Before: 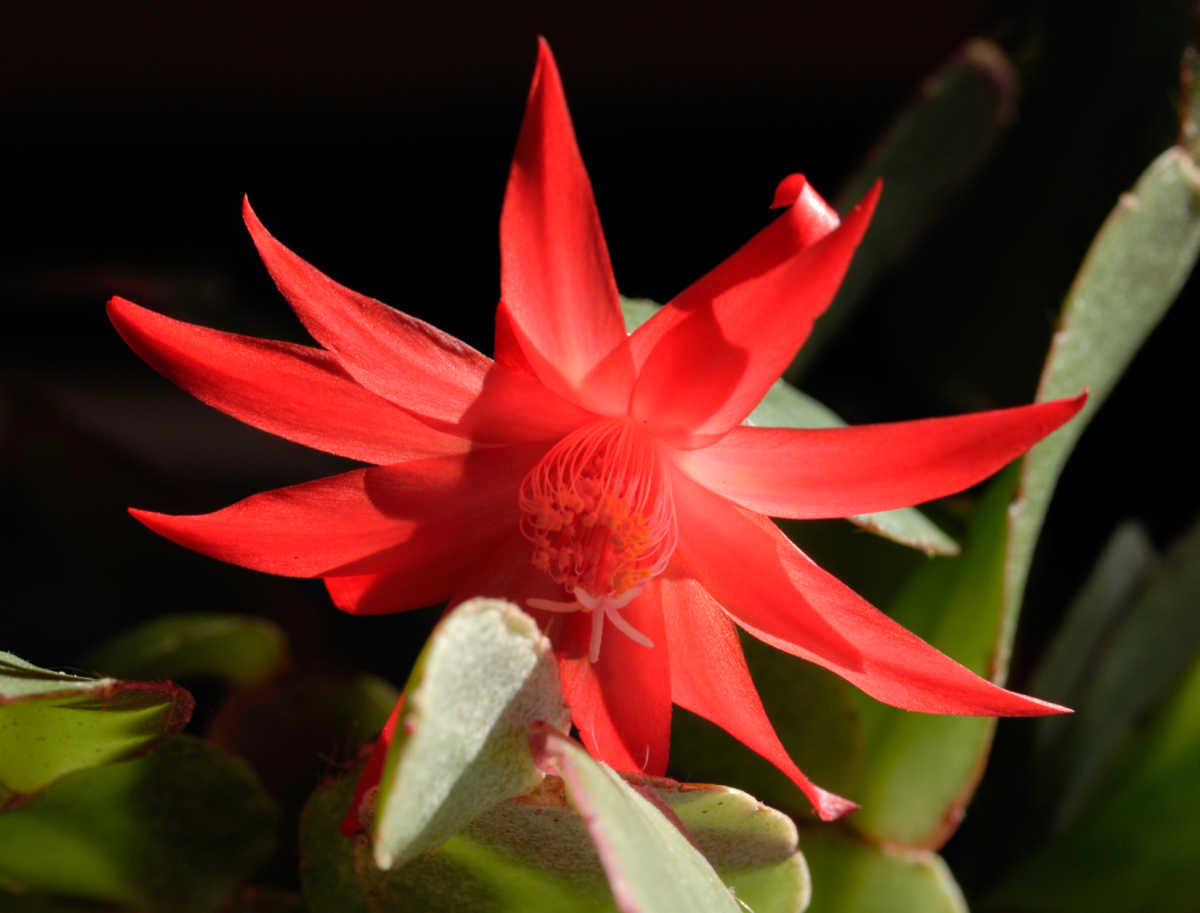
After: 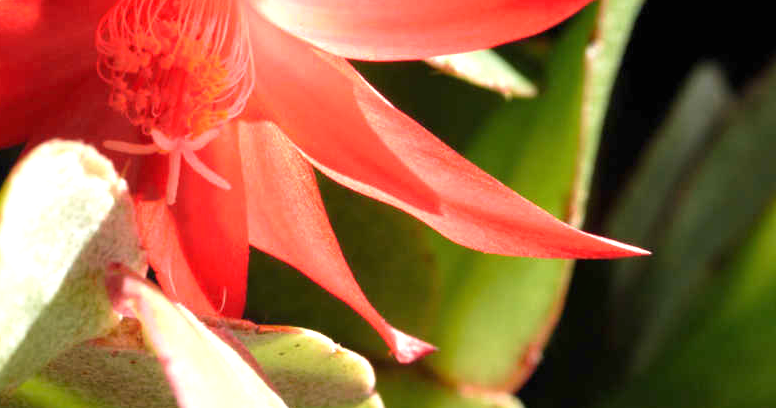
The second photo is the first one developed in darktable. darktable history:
exposure: black level correction 0, exposure 1.104 EV, compensate exposure bias true, compensate highlight preservation false
crop and rotate: left 35.313%, top 50.237%, bottom 4.99%
velvia: on, module defaults
tone equalizer: on, module defaults
